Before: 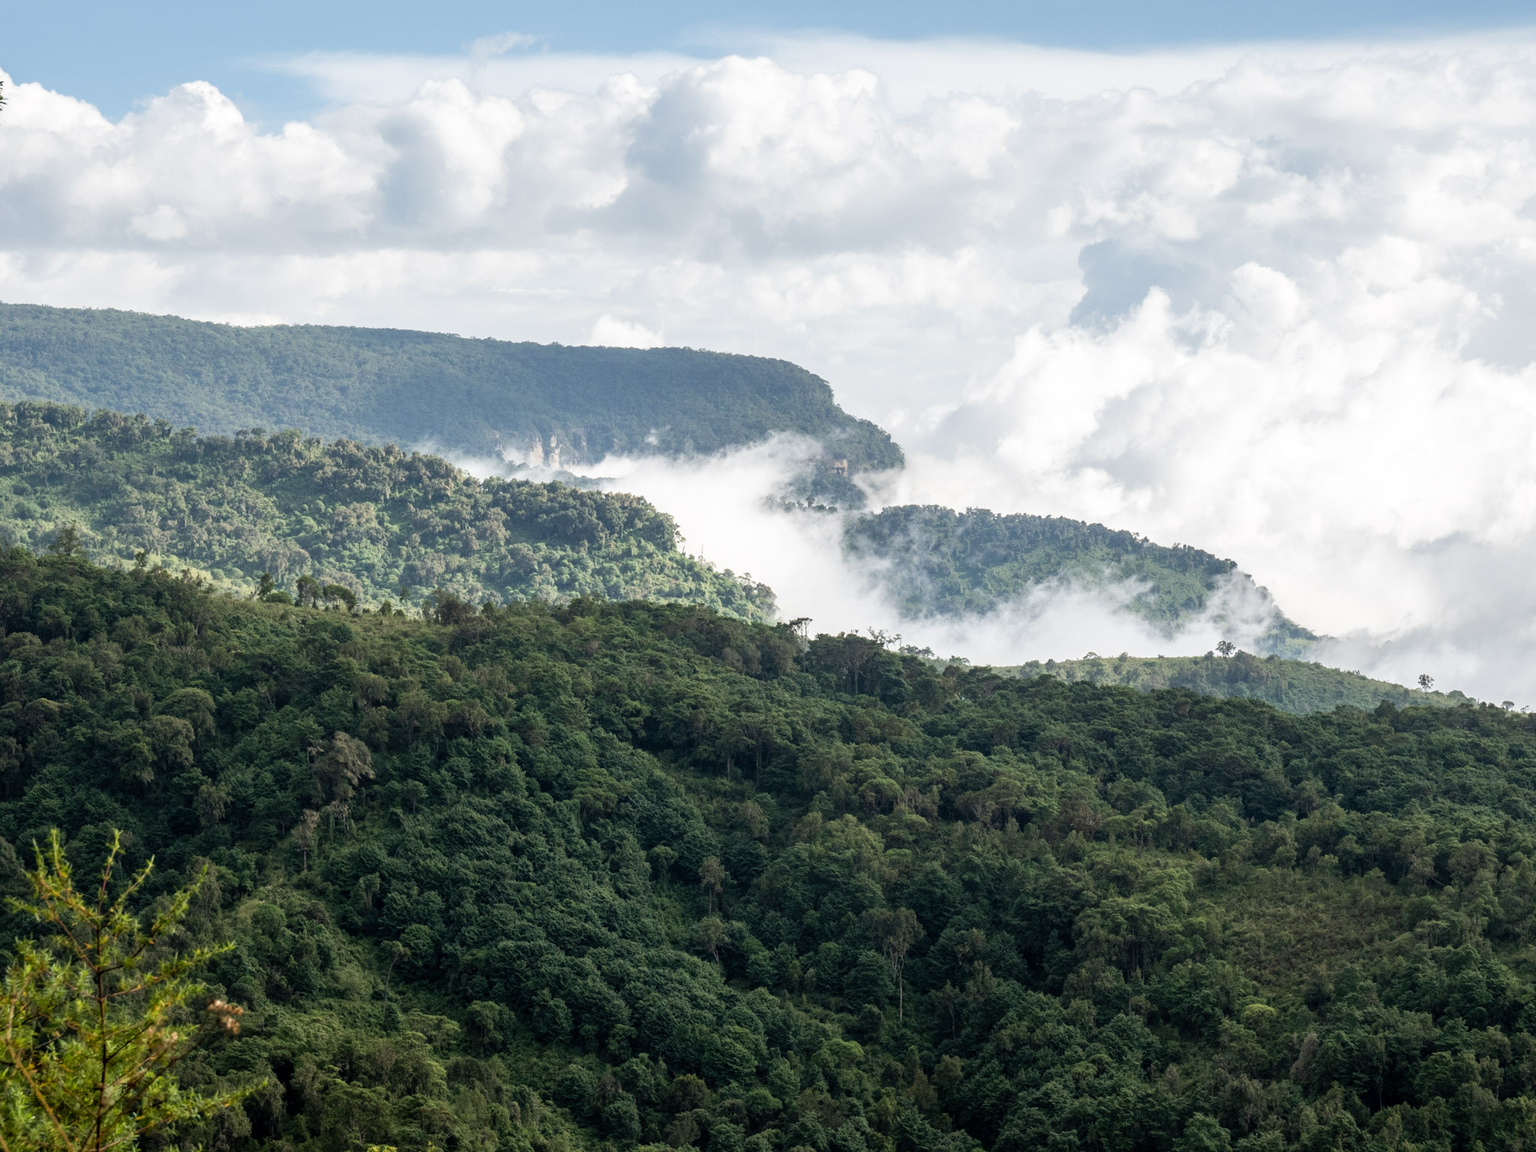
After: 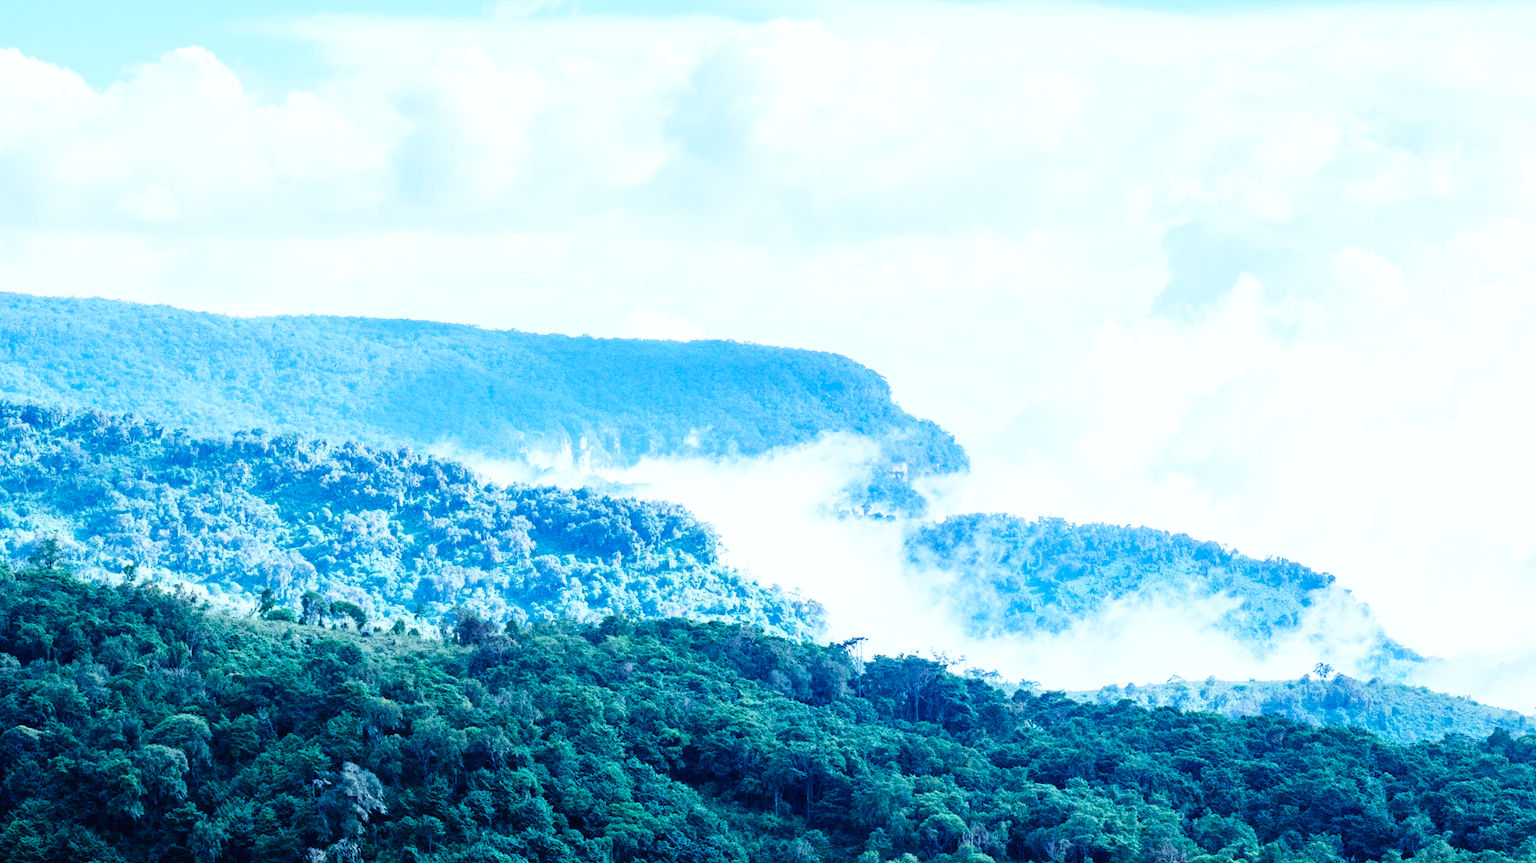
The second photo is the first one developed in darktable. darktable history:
crop: left 1.54%, top 3.405%, right 7.577%, bottom 28.484%
color calibration: illuminant as shot in camera, x 0.44, y 0.413, temperature 2879.47 K, saturation algorithm version 1 (2020)
base curve: curves: ch0 [(0, 0.003) (0.001, 0.002) (0.006, 0.004) (0.02, 0.022) (0.048, 0.086) (0.094, 0.234) (0.162, 0.431) (0.258, 0.629) (0.385, 0.8) (0.548, 0.918) (0.751, 0.988) (1, 1)], preserve colors none
